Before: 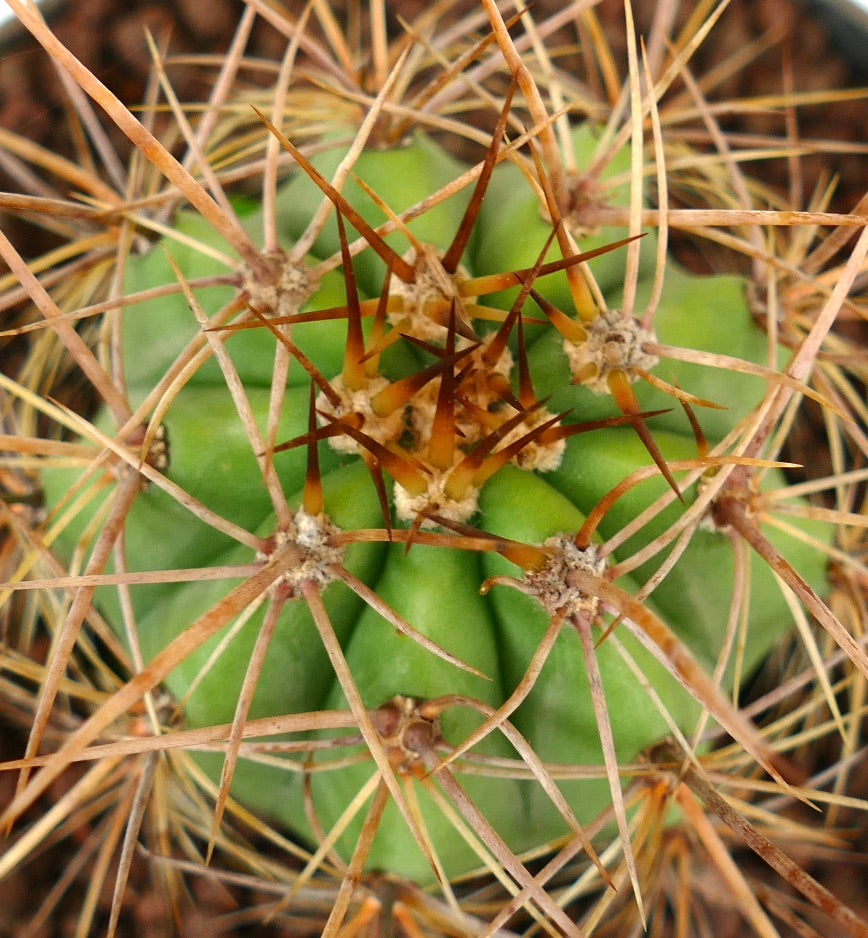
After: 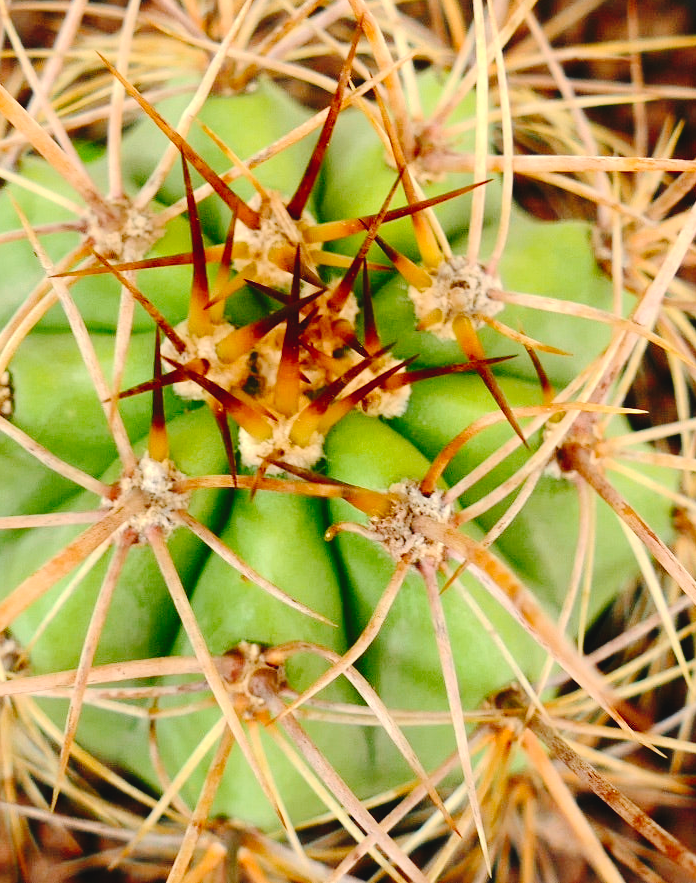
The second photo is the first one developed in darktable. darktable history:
contrast brightness saturation: contrast 0.199, brightness 0.147, saturation 0.147
crop and rotate: left 17.912%, top 5.771%, right 1.861%
exposure: exposure 0.166 EV, compensate exposure bias true, compensate highlight preservation false
tone curve: curves: ch0 [(0, 0) (0.003, 0.041) (0.011, 0.042) (0.025, 0.041) (0.044, 0.043) (0.069, 0.048) (0.1, 0.059) (0.136, 0.079) (0.177, 0.107) (0.224, 0.152) (0.277, 0.235) (0.335, 0.331) (0.399, 0.427) (0.468, 0.512) (0.543, 0.595) (0.623, 0.668) (0.709, 0.736) (0.801, 0.813) (0.898, 0.891) (1, 1)], preserve colors none
